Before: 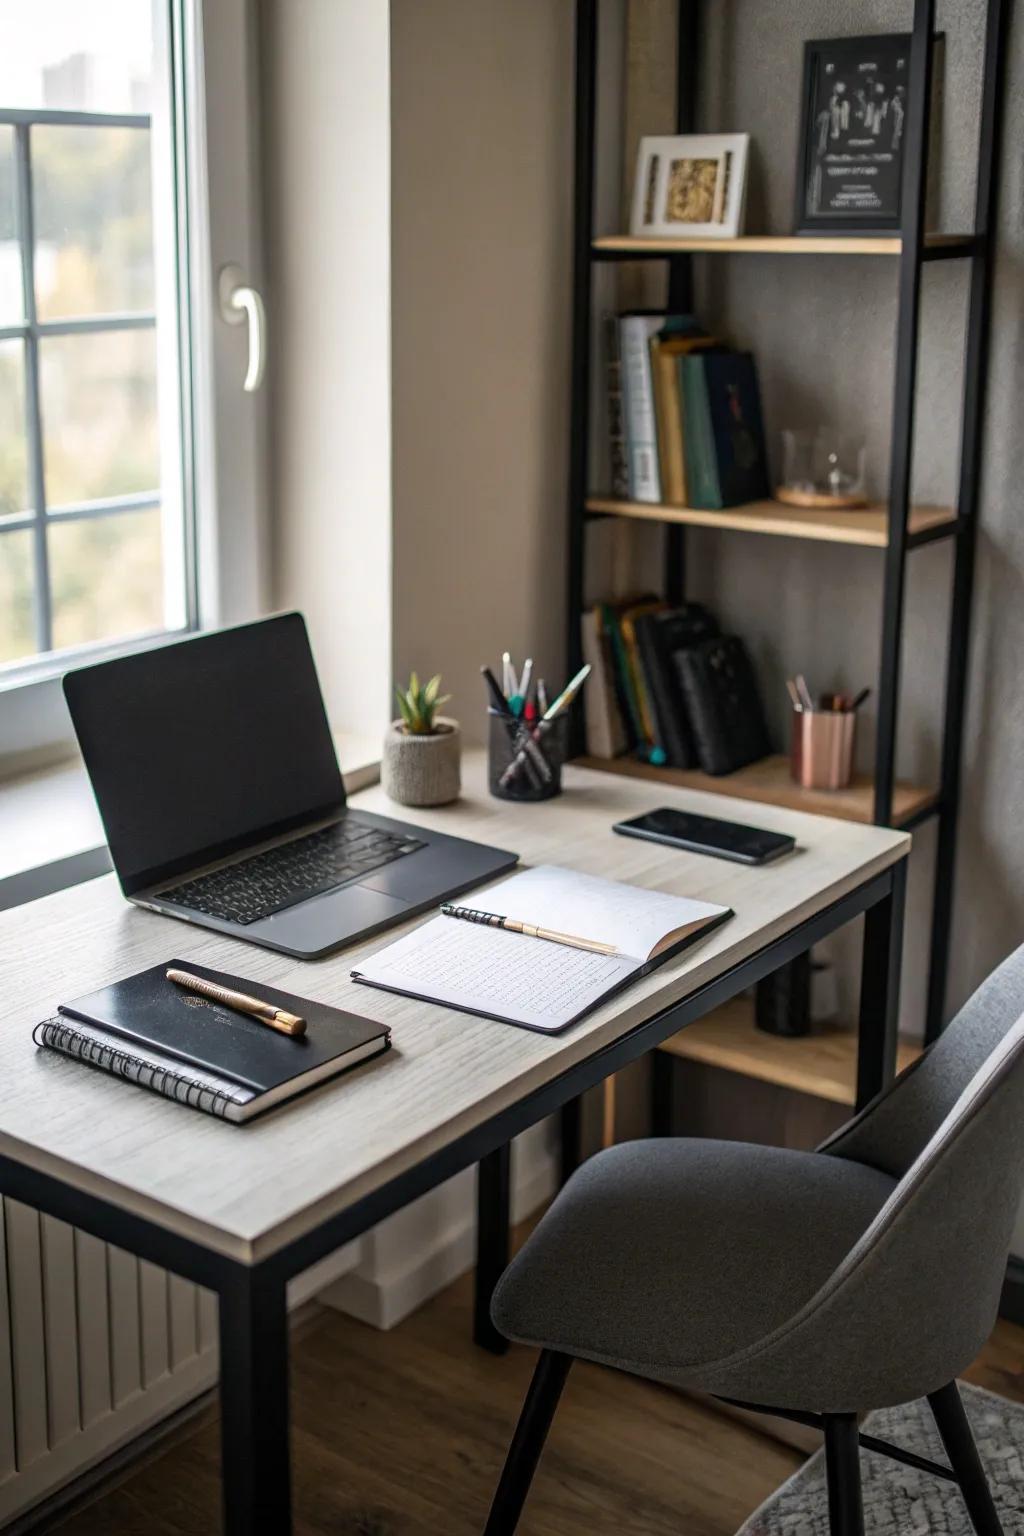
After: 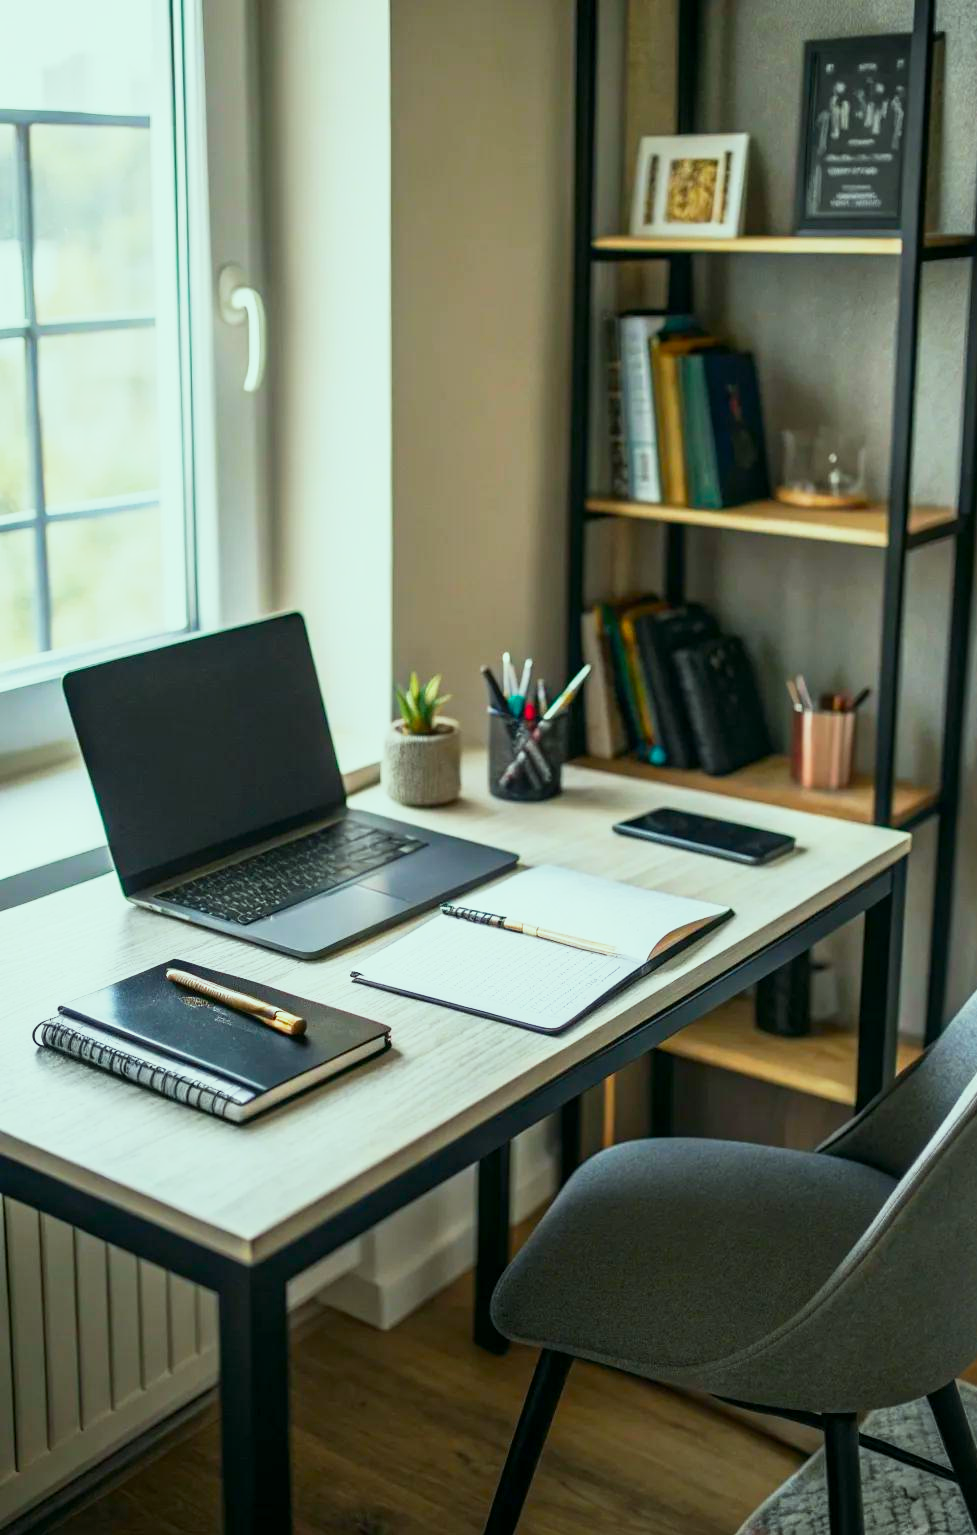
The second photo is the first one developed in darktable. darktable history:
base curve: curves: ch0 [(0, 0) (0.088, 0.125) (0.176, 0.251) (0.354, 0.501) (0.613, 0.749) (1, 0.877)], preserve colors none
color correction: highlights a* -7.51, highlights b* 1.09, shadows a* -3.09, saturation 1.4
crop: right 4.503%, bottom 0.047%
